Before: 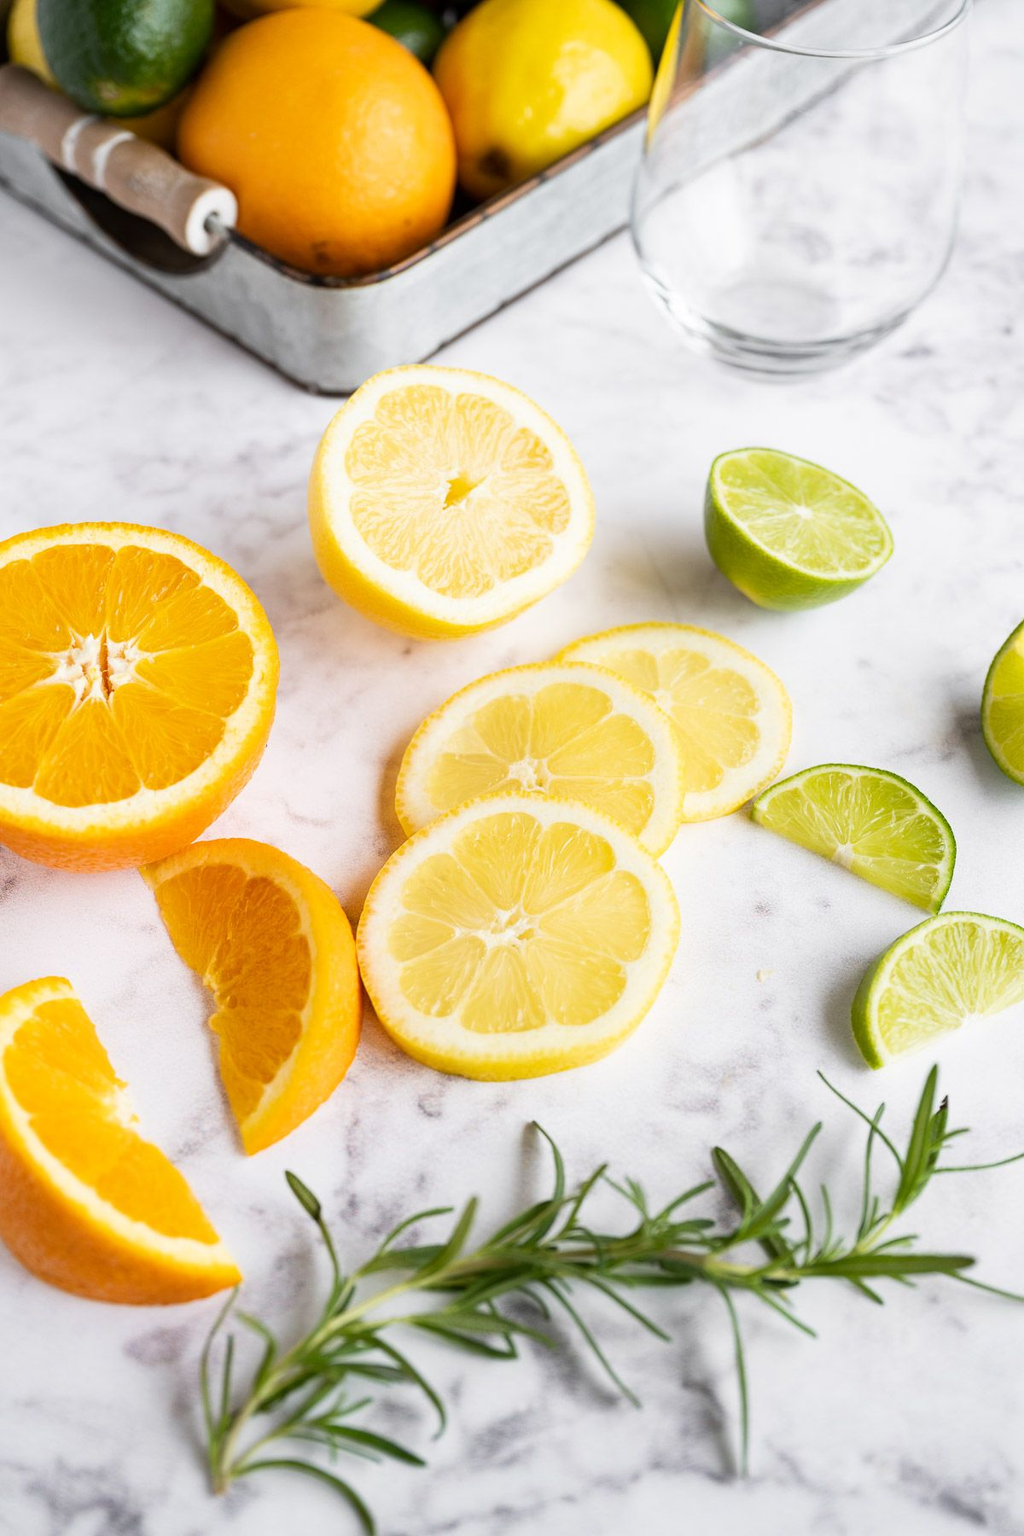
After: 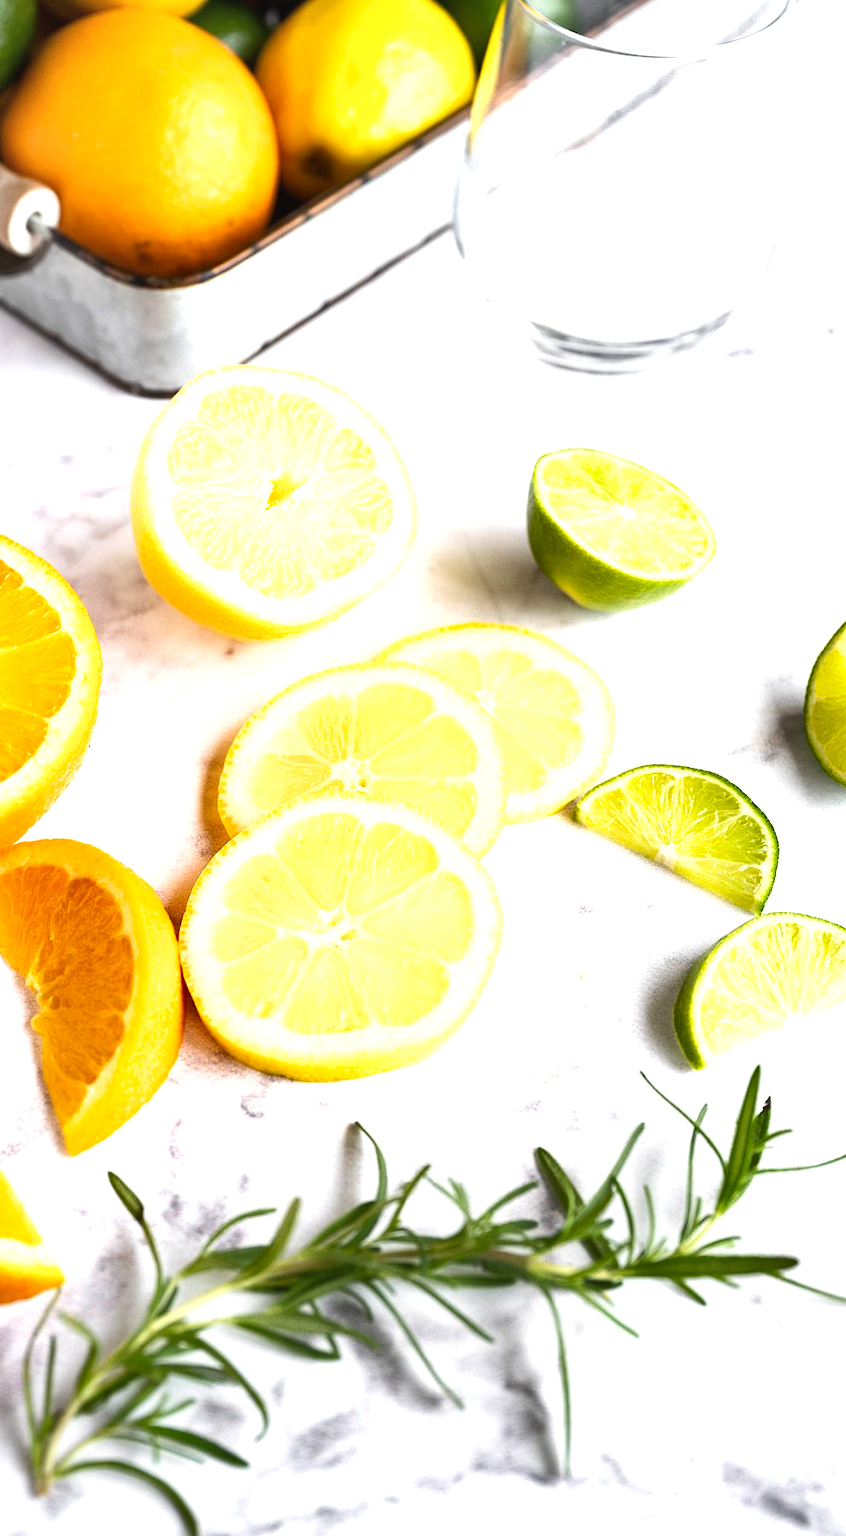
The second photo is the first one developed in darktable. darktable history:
crop: left 17.408%, bottom 0.043%
exposure: black level correction -0.002, exposure 0.711 EV, compensate highlight preservation false
shadows and highlights: shadows 31.76, highlights -32.95, soften with gaussian
